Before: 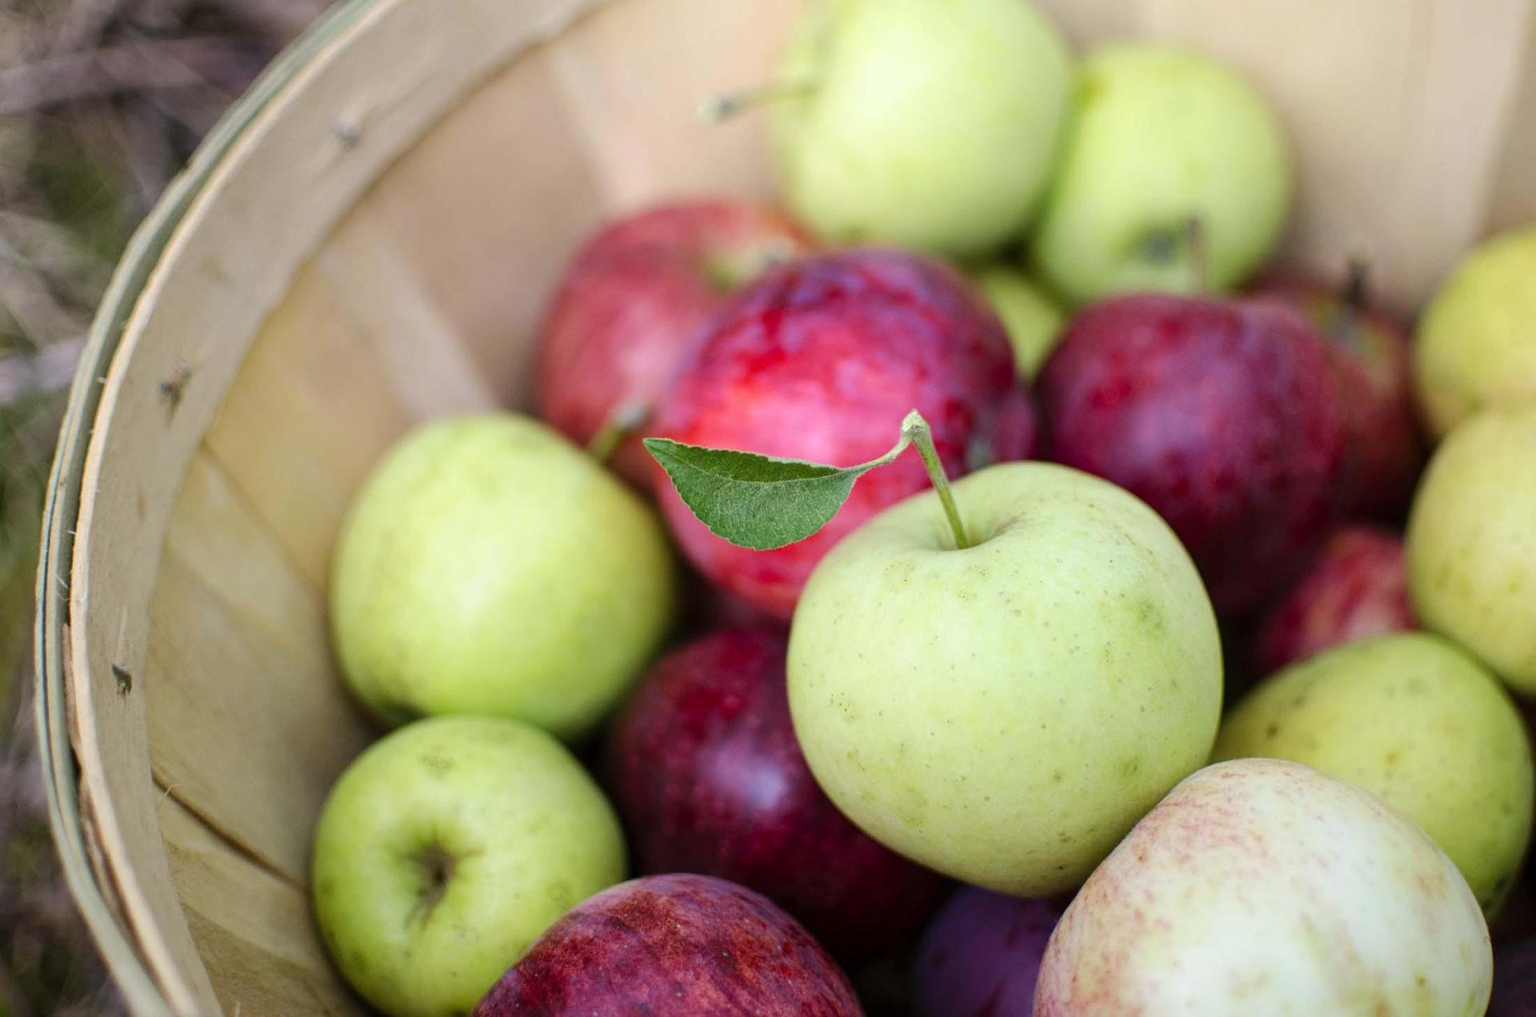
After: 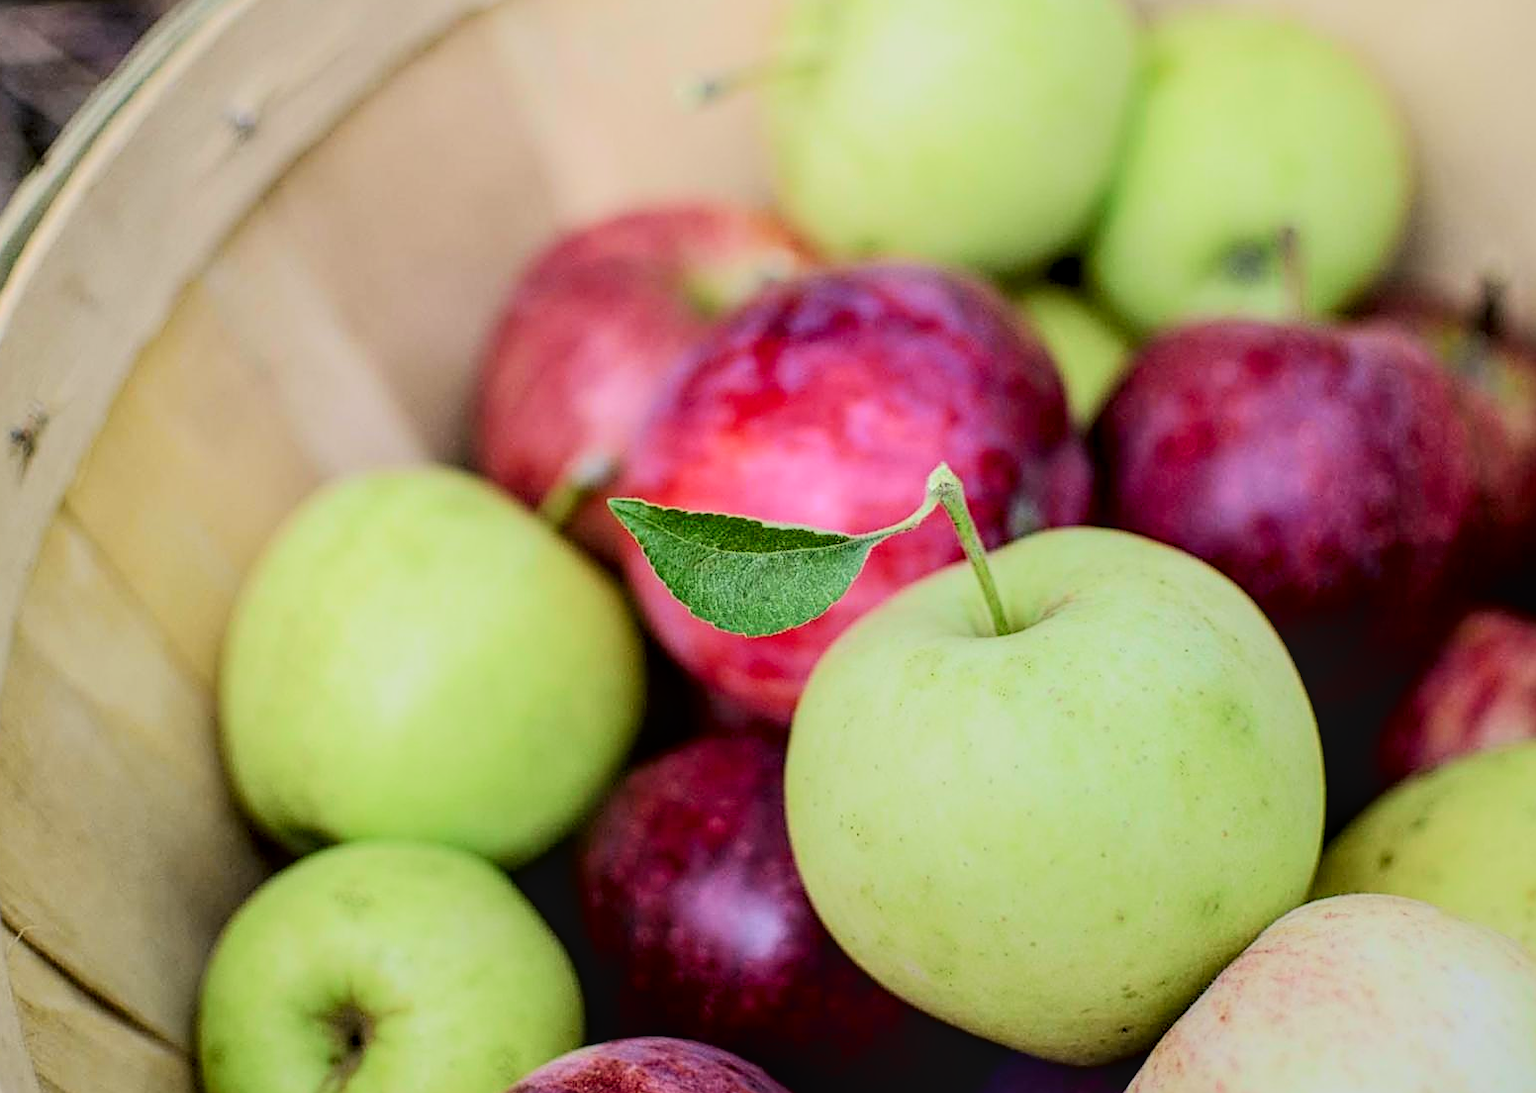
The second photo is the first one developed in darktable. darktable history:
local contrast: on, module defaults
exposure: compensate highlight preservation false
filmic rgb: black relative exposure -7.65 EV, white relative exposure 4.56 EV, hardness 3.61, color science v6 (2022)
tone curve: curves: ch0 [(0, 0.013) (0.054, 0.018) (0.205, 0.191) (0.289, 0.292) (0.39, 0.424) (0.493, 0.551) (0.666, 0.743) (0.795, 0.841) (1, 0.998)]; ch1 [(0, 0) (0.385, 0.343) (0.439, 0.415) (0.494, 0.495) (0.501, 0.501) (0.51, 0.509) (0.548, 0.554) (0.586, 0.601) (0.66, 0.687) (0.783, 0.804) (1, 1)]; ch2 [(0, 0) (0.304, 0.31) (0.403, 0.399) (0.441, 0.428) (0.47, 0.469) (0.498, 0.496) (0.524, 0.538) (0.566, 0.579) (0.633, 0.665) (0.7, 0.711) (1, 1)], color space Lab, independent channels, preserve colors none
crop: left 9.929%, top 3.475%, right 9.188%, bottom 9.529%
sharpen: on, module defaults
